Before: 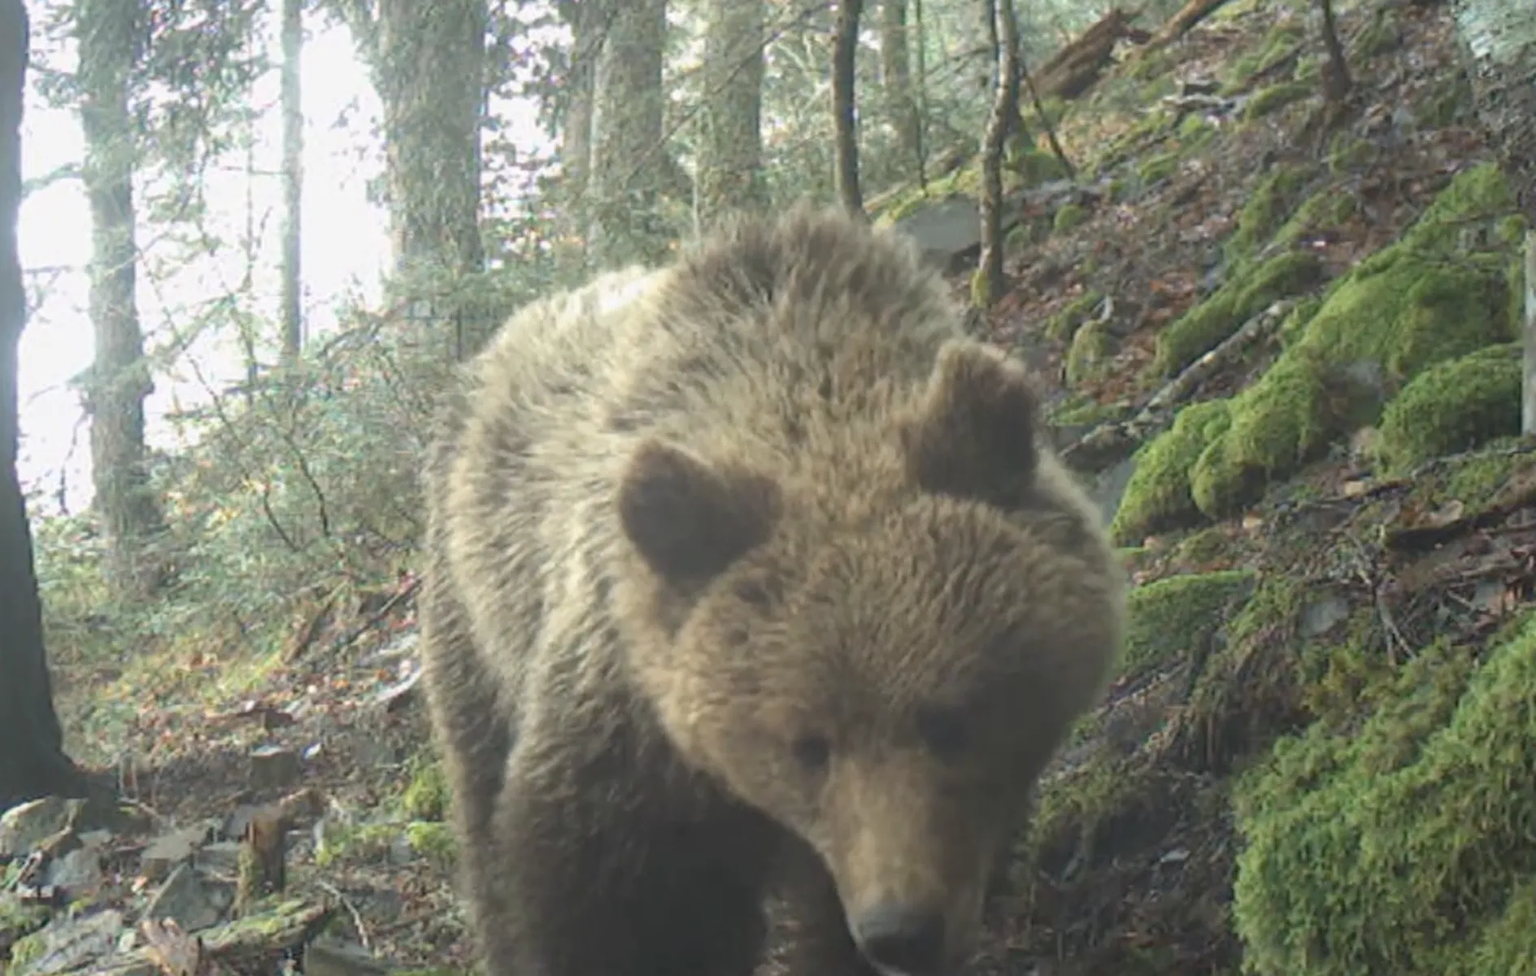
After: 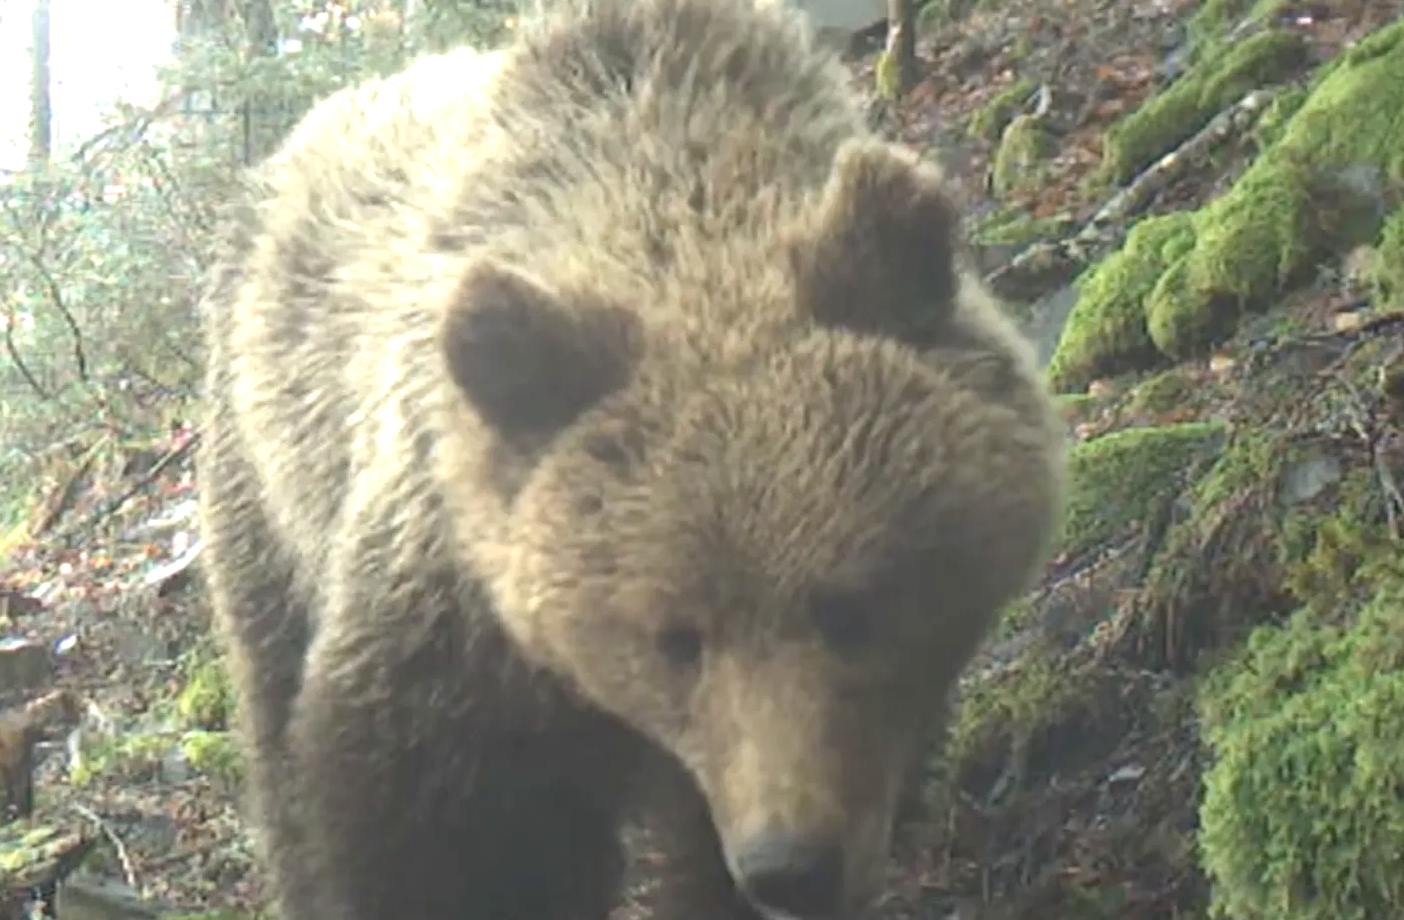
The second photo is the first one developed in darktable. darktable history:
exposure: black level correction 0, exposure 1.001 EV, compensate exposure bias true, compensate highlight preservation false
crop: left 16.846%, top 23.297%, right 8.81%
tone equalizer: -8 EV 0.266 EV, -7 EV 0.398 EV, -6 EV 0.396 EV, -5 EV 0.261 EV, -3 EV -0.257 EV, -2 EV -0.418 EV, -1 EV -0.413 EV, +0 EV -0.223 EV
